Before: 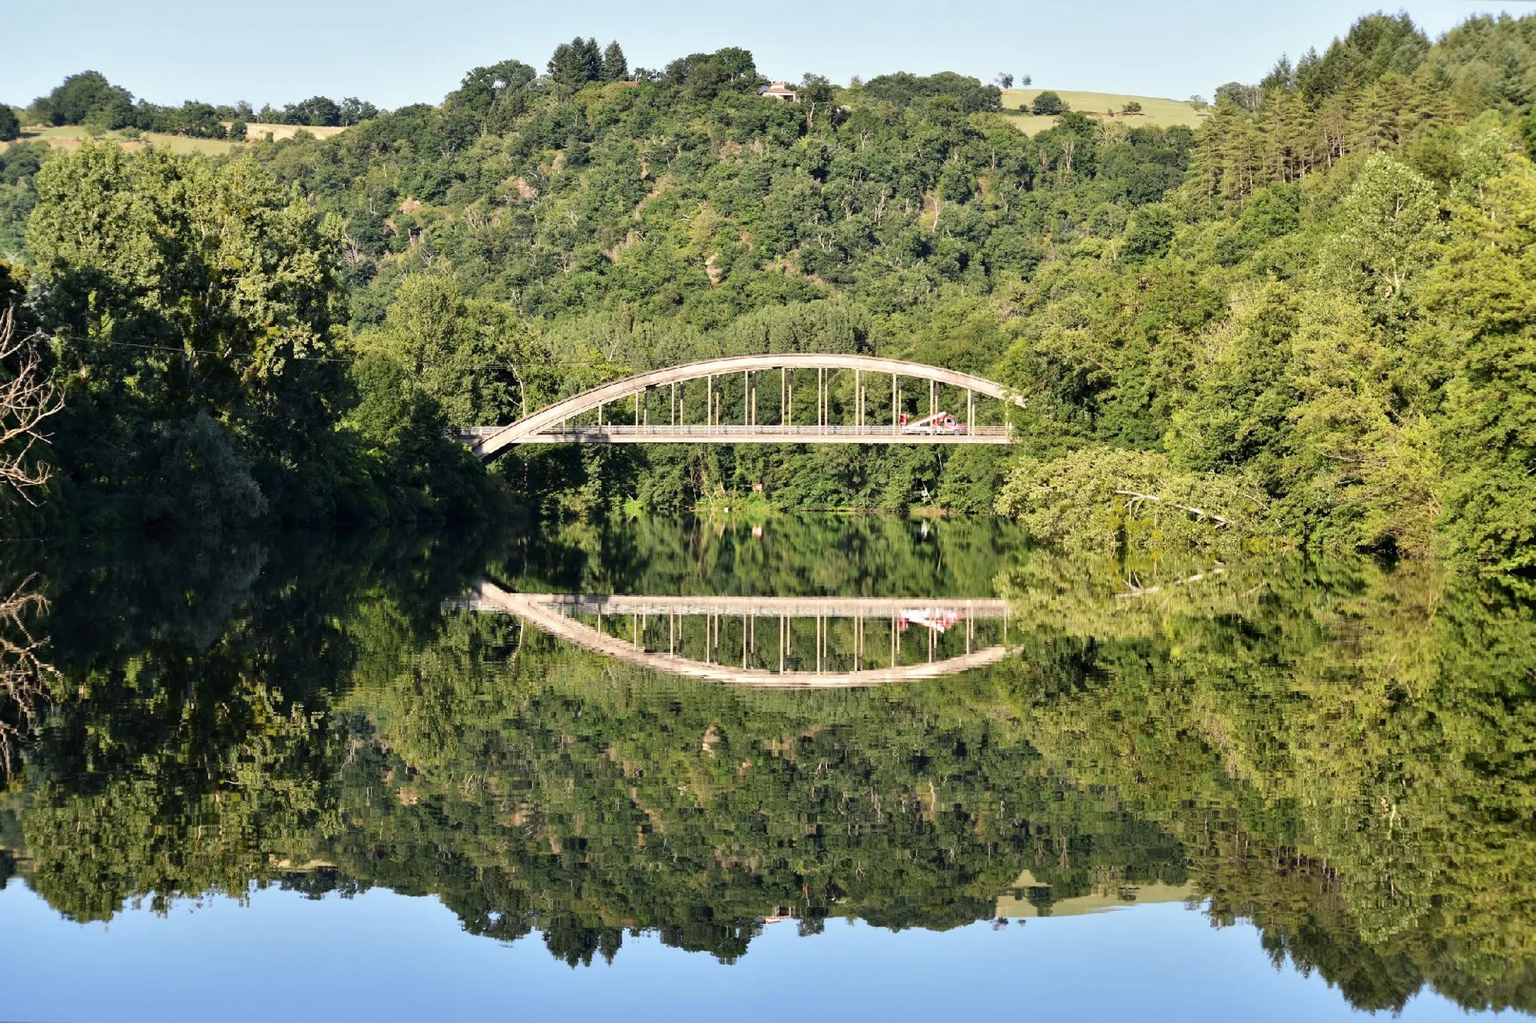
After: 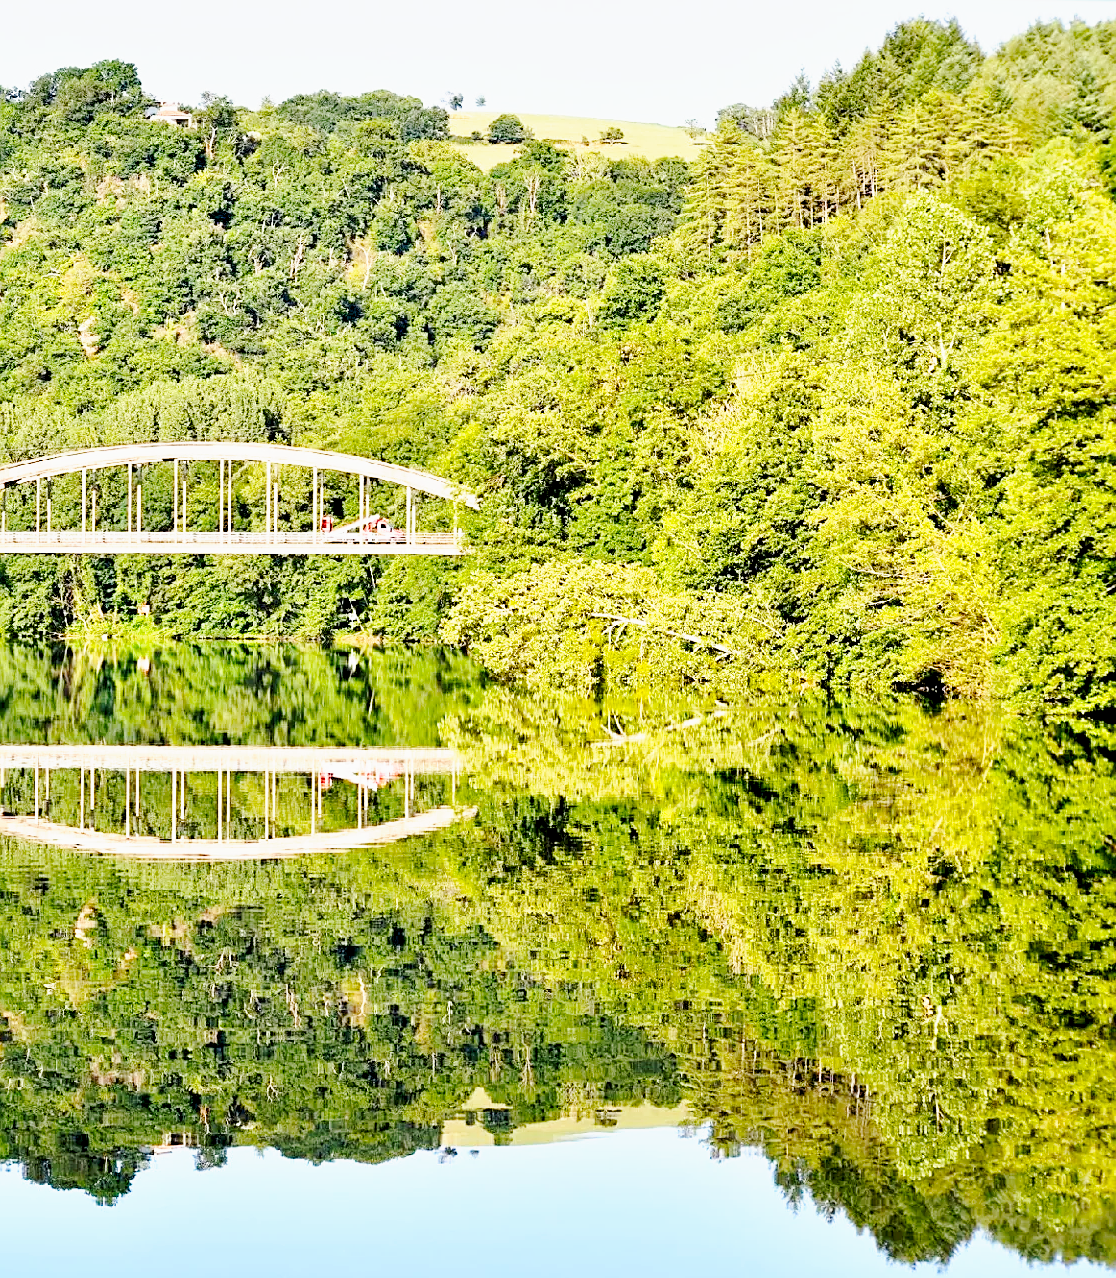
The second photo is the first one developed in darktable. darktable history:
exposure: black level correction 0.004, exposure 0.418 EV, compensate exposure bias true, compensate highlight preservation false
crop: left 41.857%
color balance rgb: global offset › luminance -0.492%, perceptual saturation grading › global saturation 25.609%
base curve: curves: ch0 [(0, 0) (0.025, 0.046) (0.112, 0.277) (0.467, 0.74) (0.814, 0.929) (1, 0.942)], preserve colors none
sharpen: on, module defaults
color correction: highlights b* -0.033, saturation 1.13
